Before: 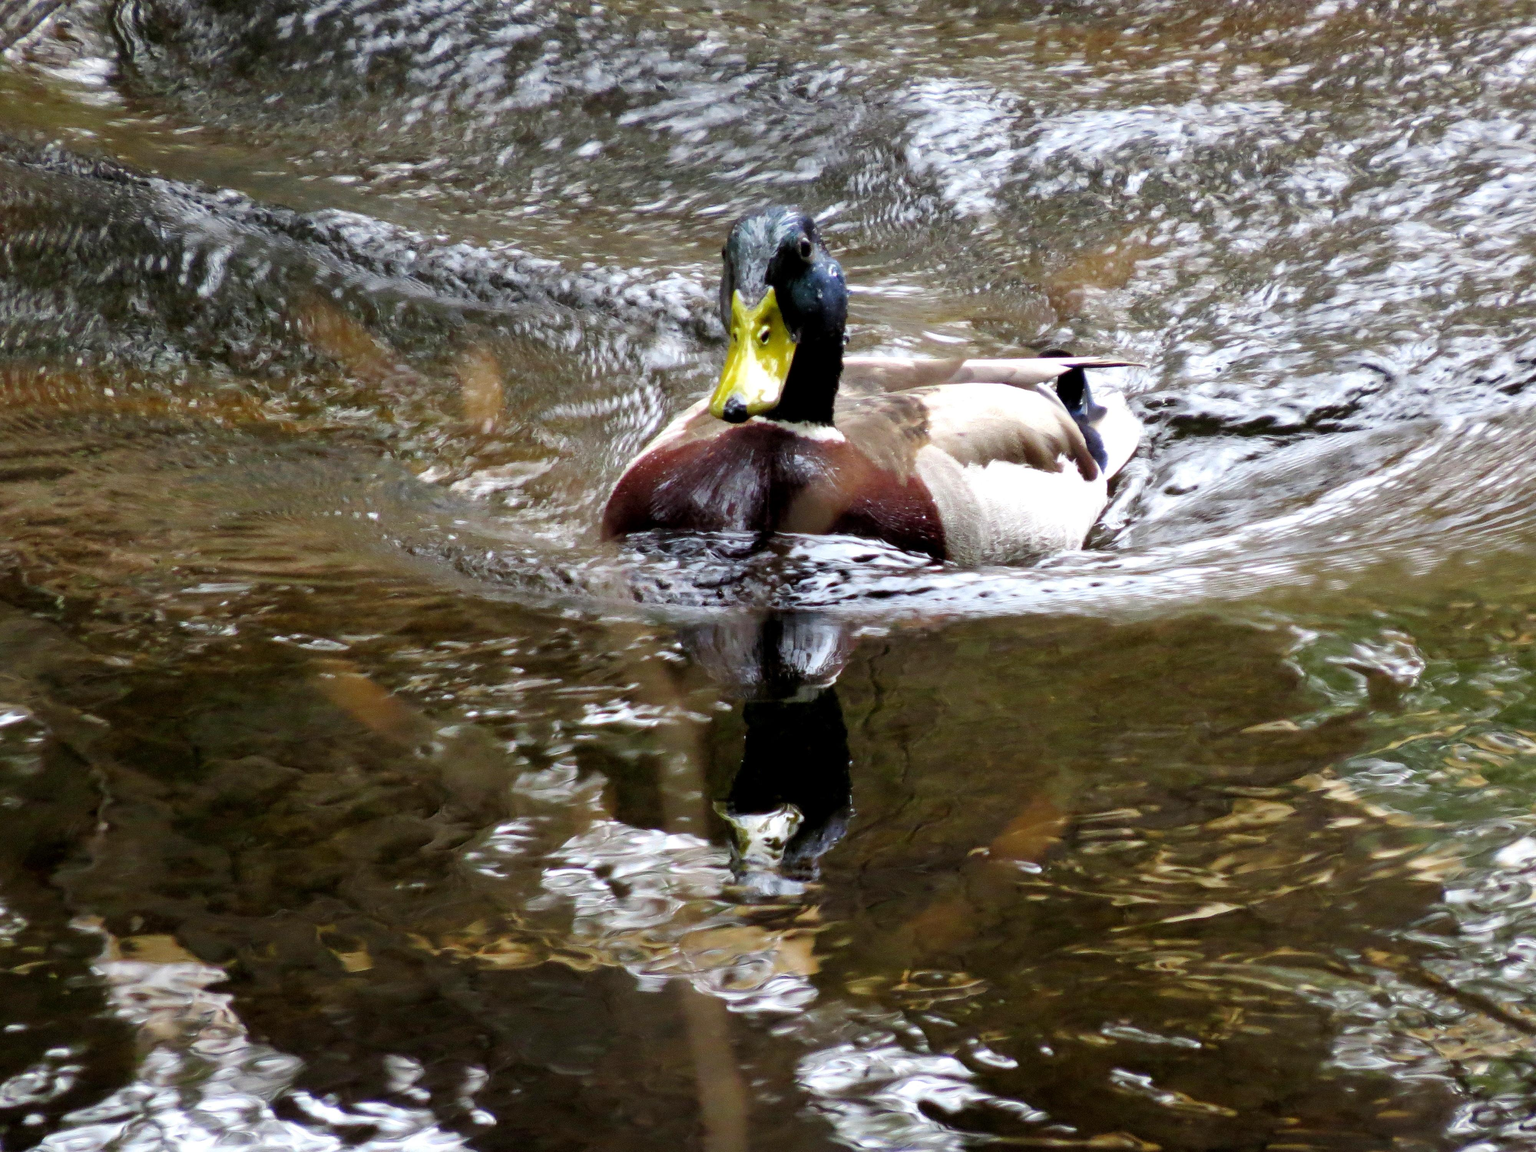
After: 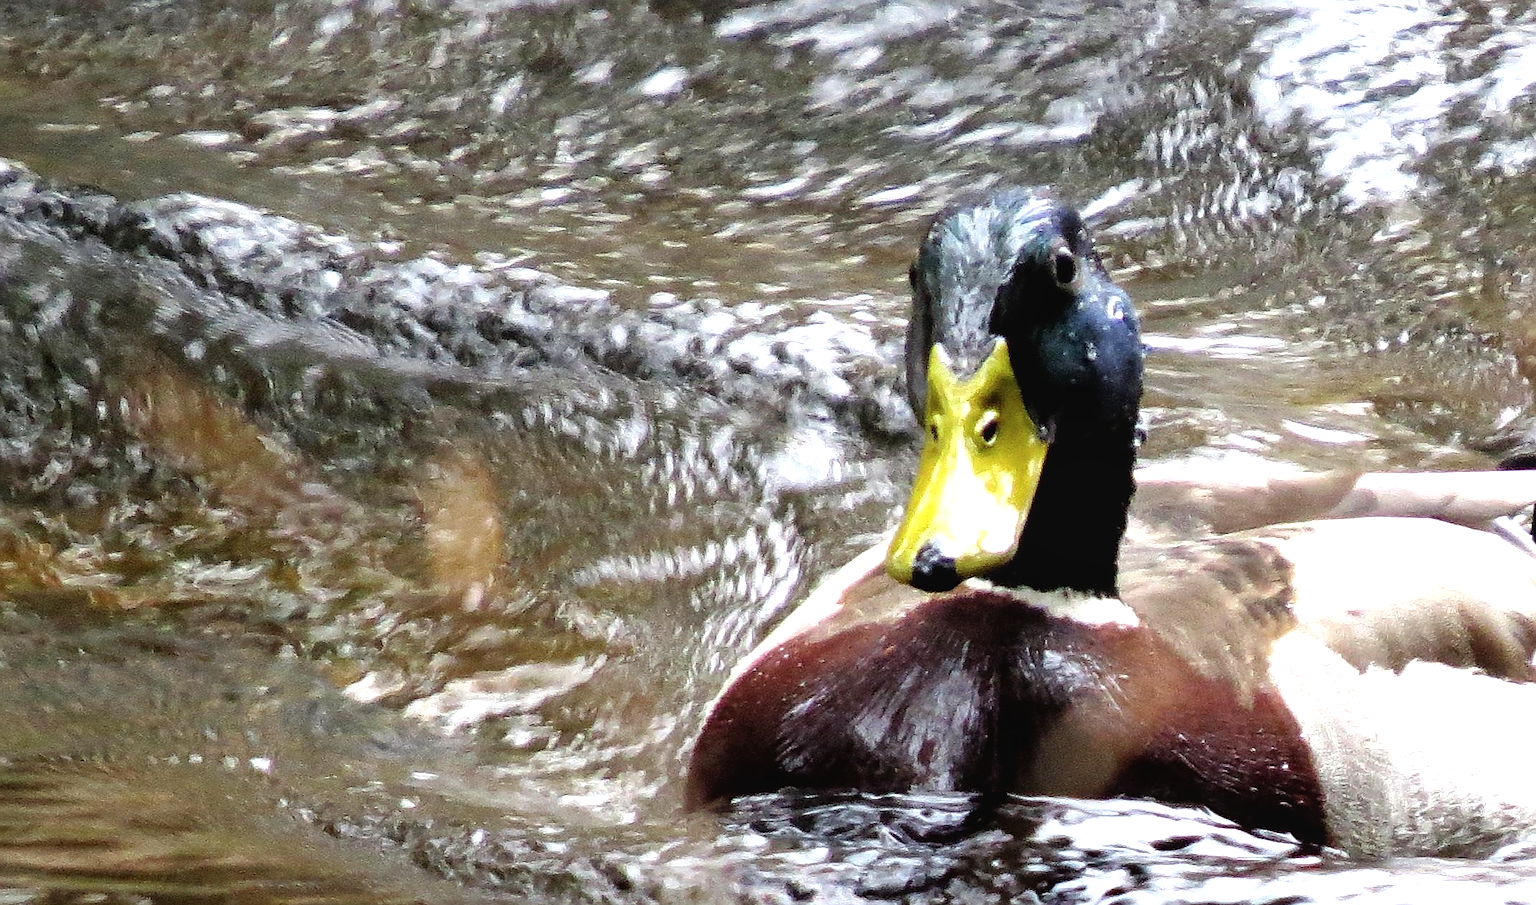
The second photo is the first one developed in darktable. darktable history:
crop: left 15.156%, top 9.116%, right 31.026%, bottom 48.576%
tone equalizer: -8 EV -0.773 EV, -7 EV -0.718 EV, -6 EV -0.617 EV, -5 EV -0.406 EV, -3 EV 0.384 EV, -2 EV 0.6 EV, -1 EV 0.687 EV, +0 EV 0.78 EV
sharpen: on, module defaults
contrast brightness saturation: contrast -0.087, brightness -0.037, saturation -0.112
local contrast: mode bilateral grid, contrast 20, coarseness 49, detail 119%, midtone range 0.2
